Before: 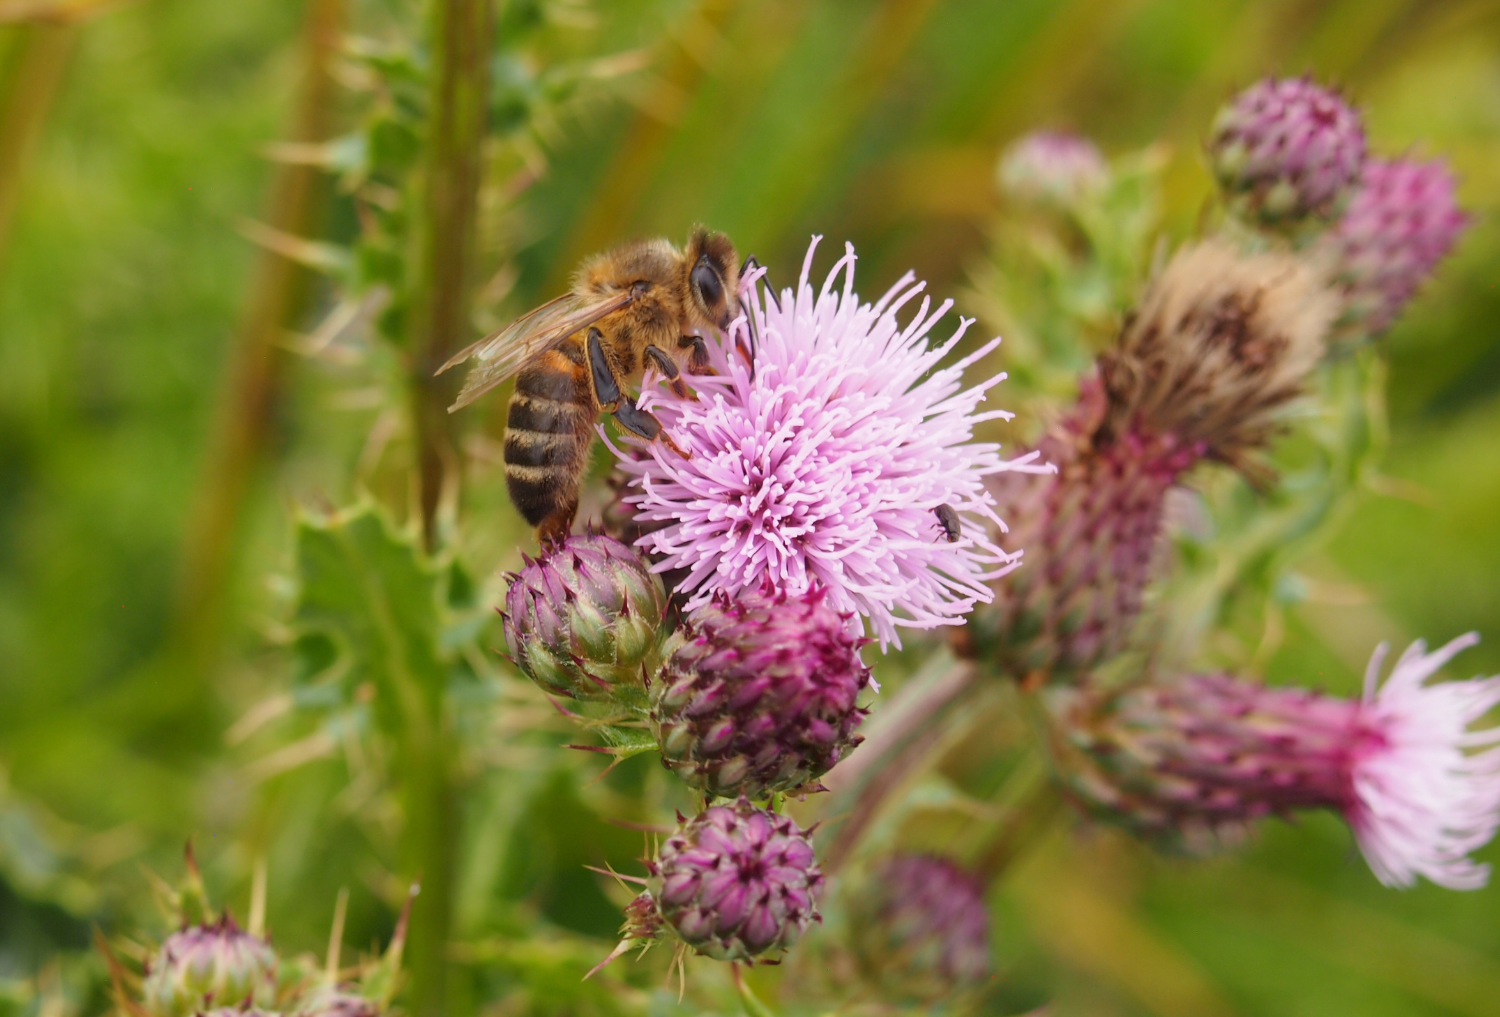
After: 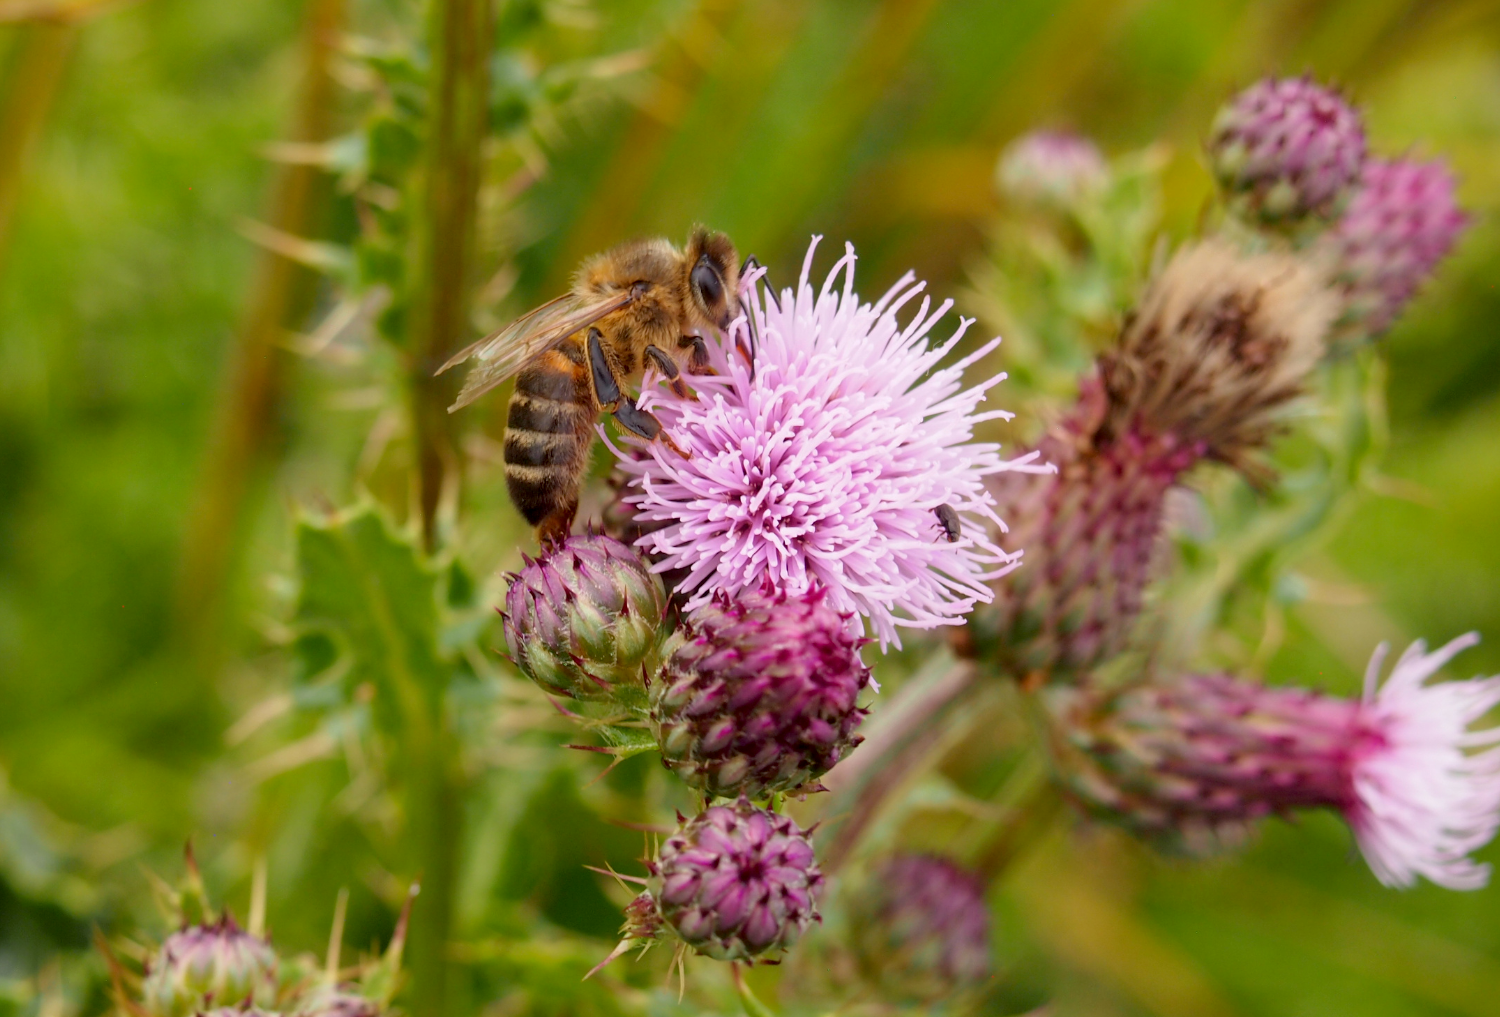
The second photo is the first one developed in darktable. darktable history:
exposure: black level correction 0.01, exposure 0.008 EV, compensate exposure bias true, compensate highlight preservation false
